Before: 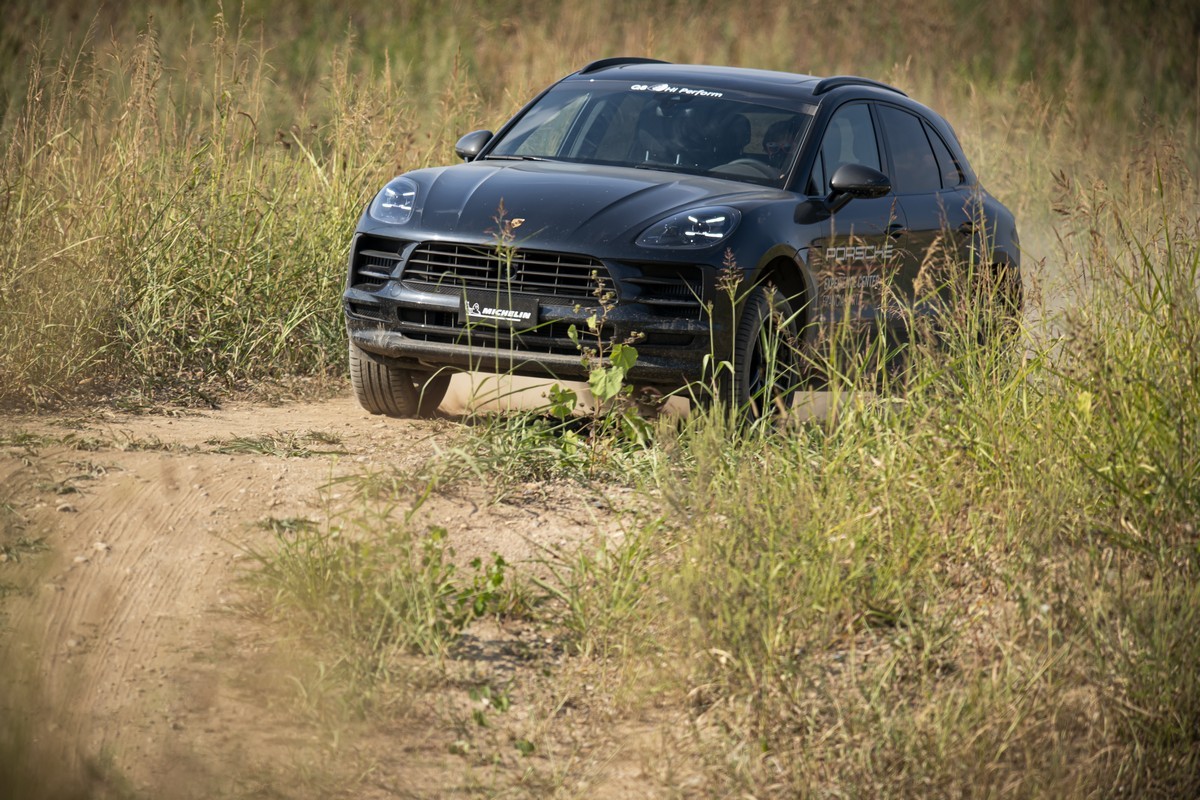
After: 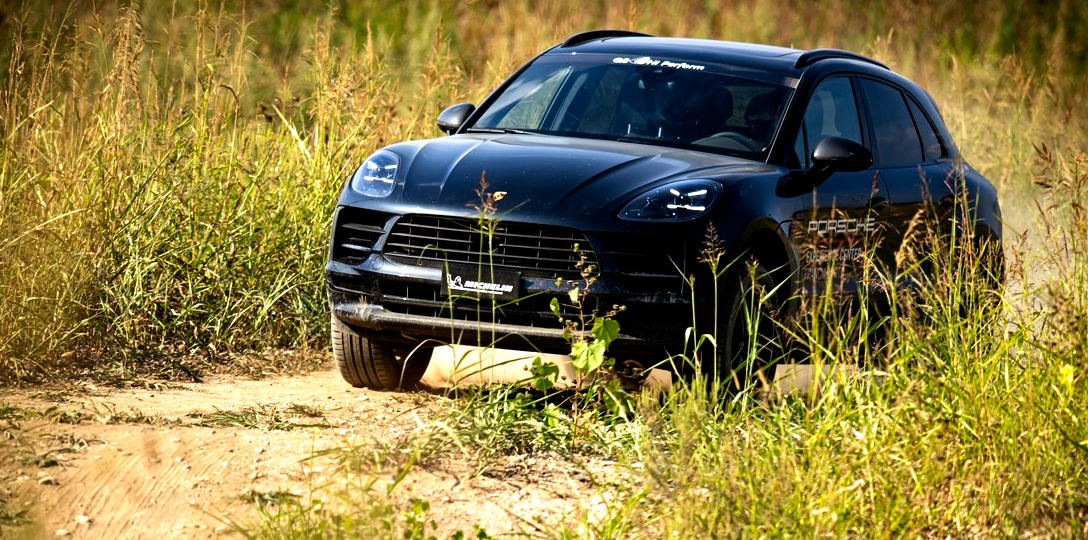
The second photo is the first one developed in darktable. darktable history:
contrast brightness saturation: contrast 0.04, saturation 0.16
filmic rgb: black relative exposure -8.2 EV, white relative exposure 2.2 EV, threshold 3 EV, hardness 7.11, latitude 85.74%, contrast 1.696, highlights saturation mix -4%, shadows ↔ highlights balance -2.69%, preserve chrominance no, color science v5 (2021), contrast in shadows safe, contrast in highlights safe, enable highlight reconstruction true
crop: left 1.509%, top 3.452%, right 7.696%, bottom 28.452%
